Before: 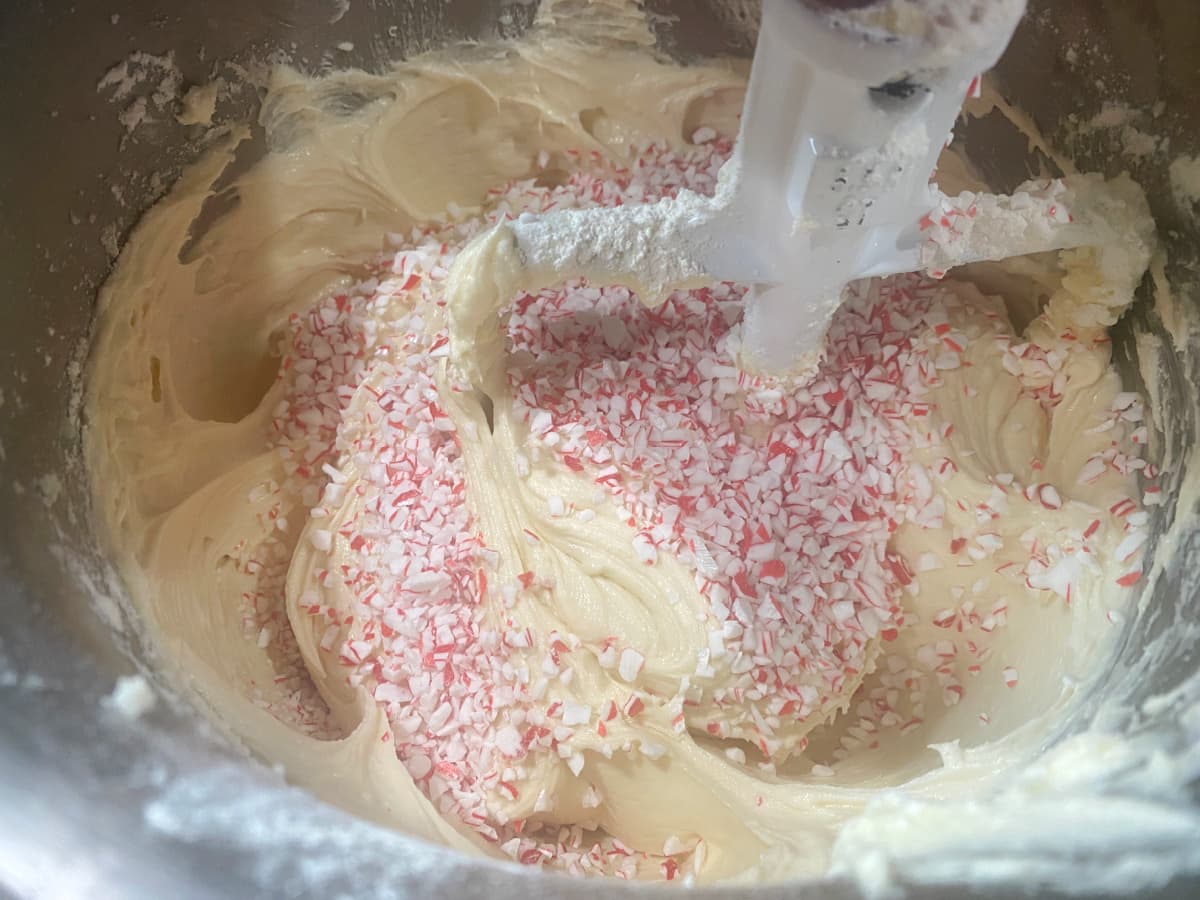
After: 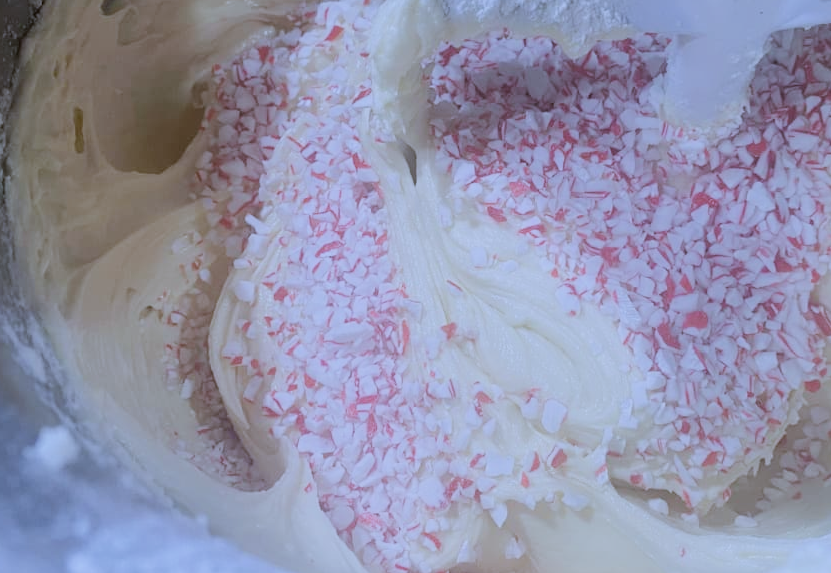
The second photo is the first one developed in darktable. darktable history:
white balance: red 0.871, blue 1.249
color calibration: illuminant as shot in camera, x 0.358, y 0.373, temperature 4628.91 K
filmic rgb: black relative exposure -7.65 EV, white relative exposure 4.56 EV, hardness 3.61, contrast 1.05
crop: left 6.488%, top 27.668%, right 24.183%, bottom 8.656%
